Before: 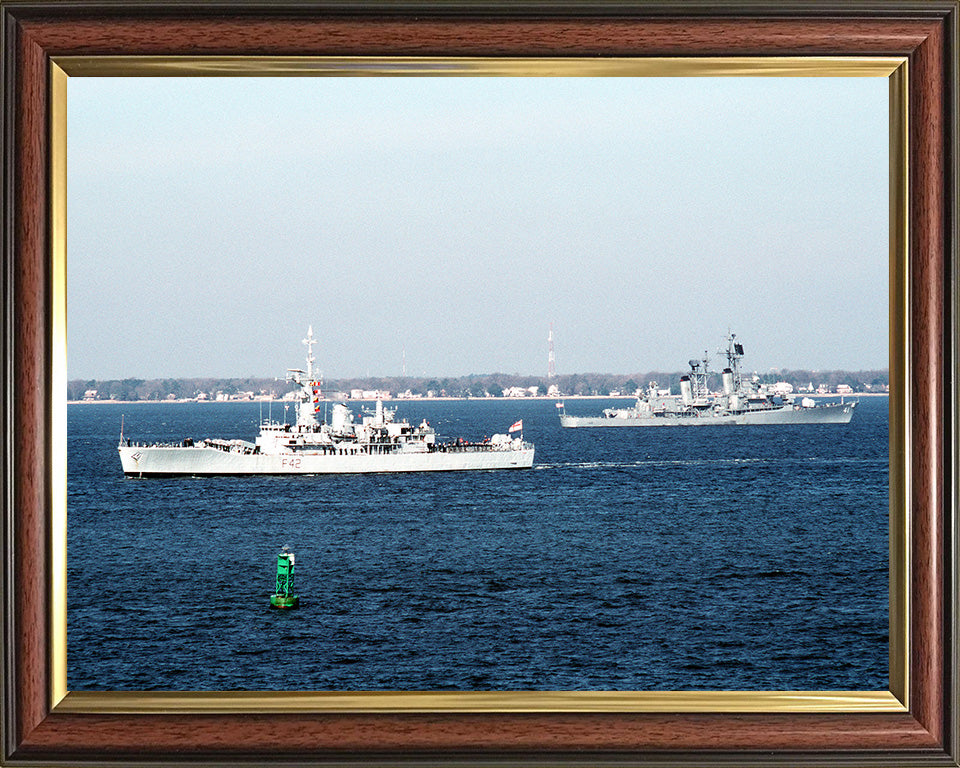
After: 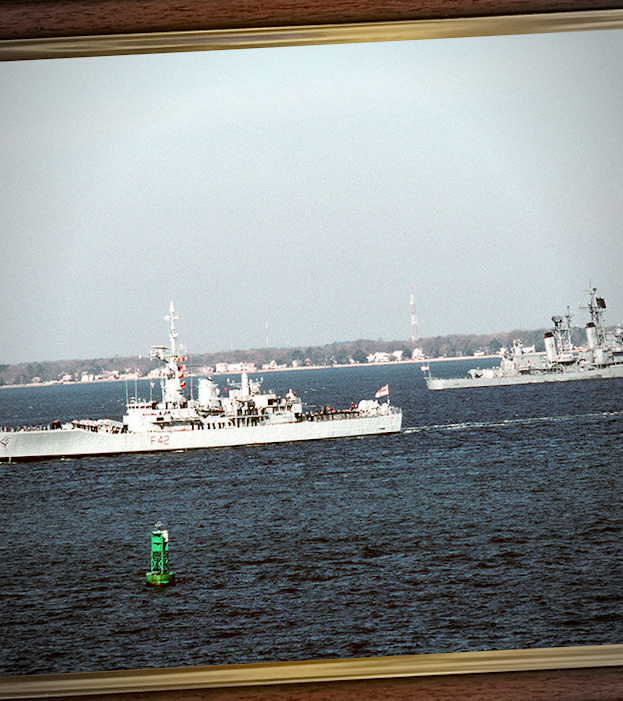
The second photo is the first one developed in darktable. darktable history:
color correction: highlights a* -0.482, highlights b* 0.161, shadows a* 4.66, shadows b* 20.72
crop and rotate: left 13.342%, right 19.991%
vignetting: automatic ratio true
rotate and perspective: rotation -3°, crop left 0.031, crop right 0.968, crop top 0.07, crop bottom 0.93
